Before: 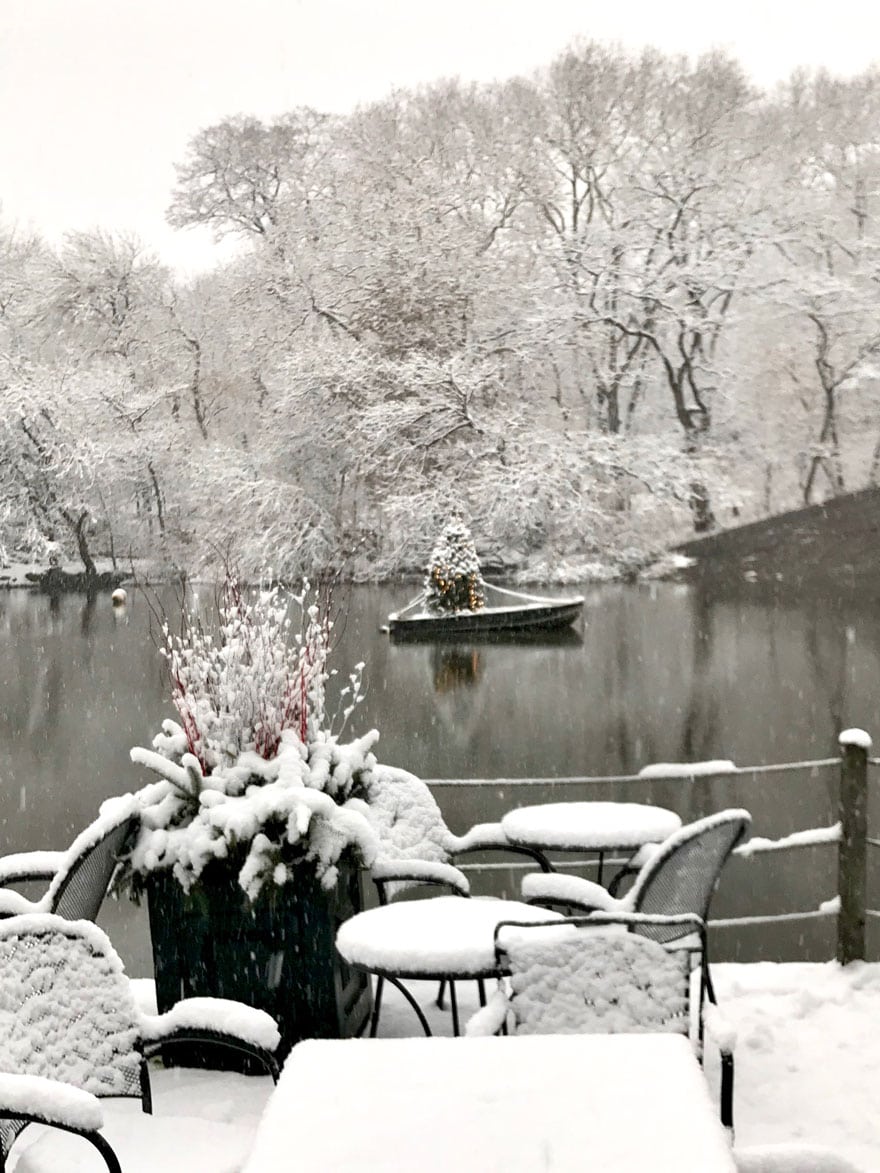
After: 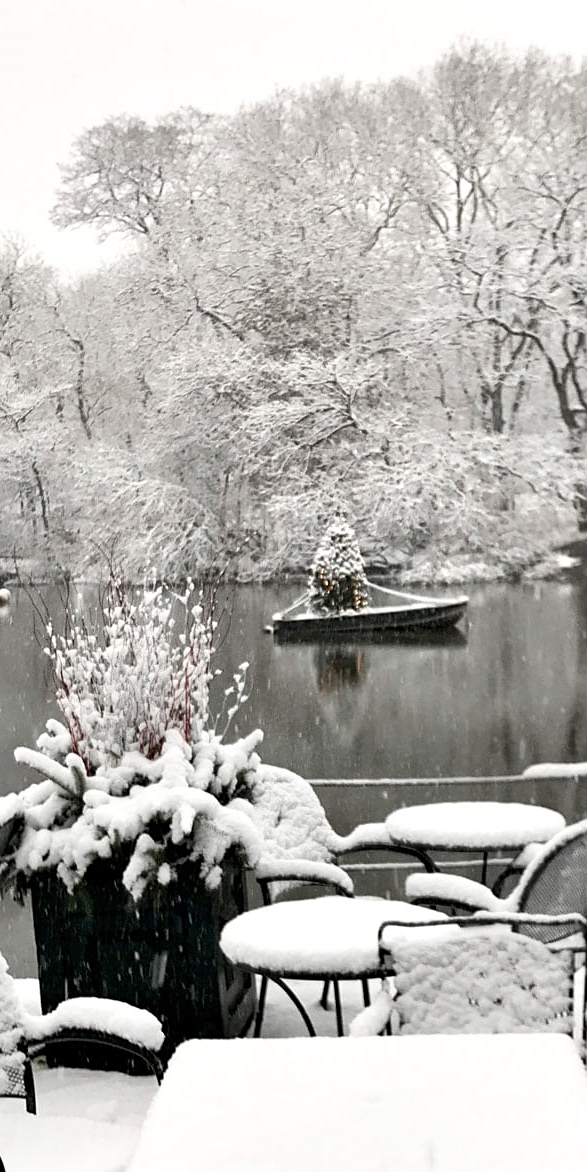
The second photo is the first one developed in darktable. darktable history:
sharpen: amount 0.205
crop and rotate: left 13.329%, right 19.964%
contrast brightness saturation: contrast 0.102, saturation -0.374
